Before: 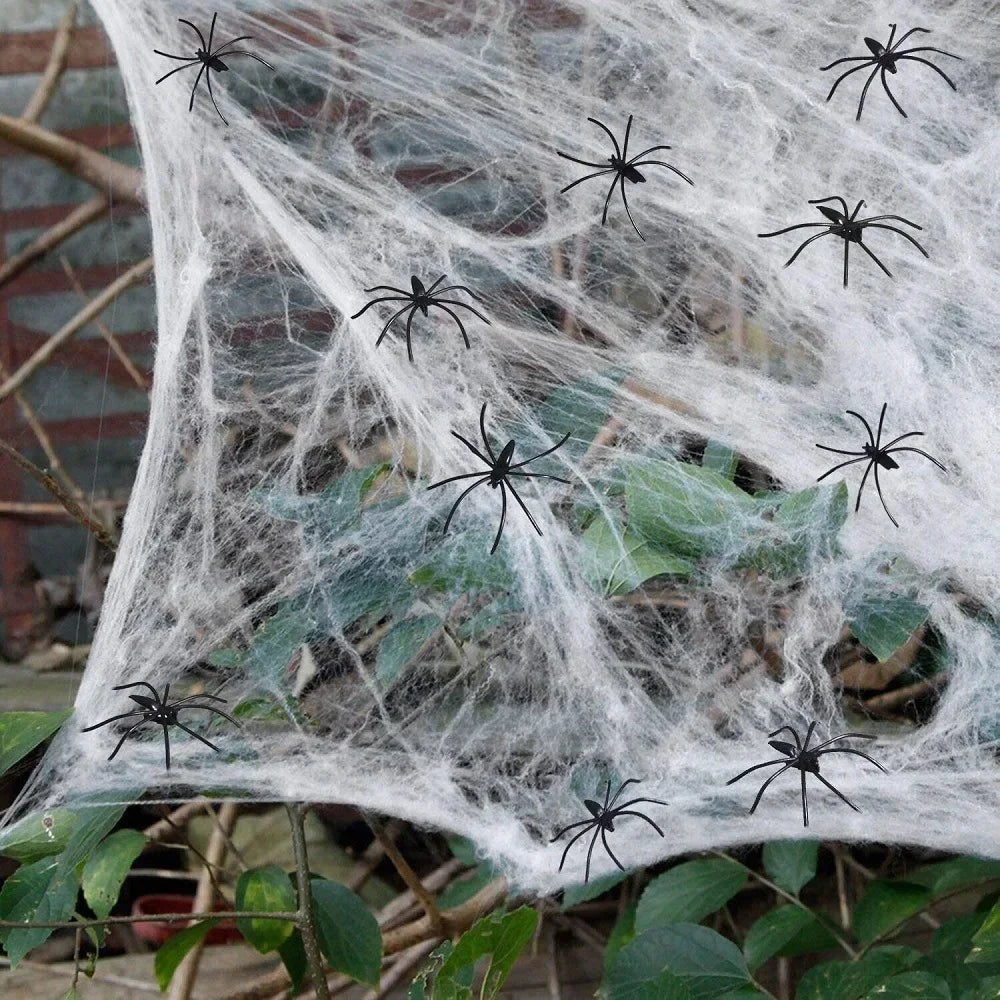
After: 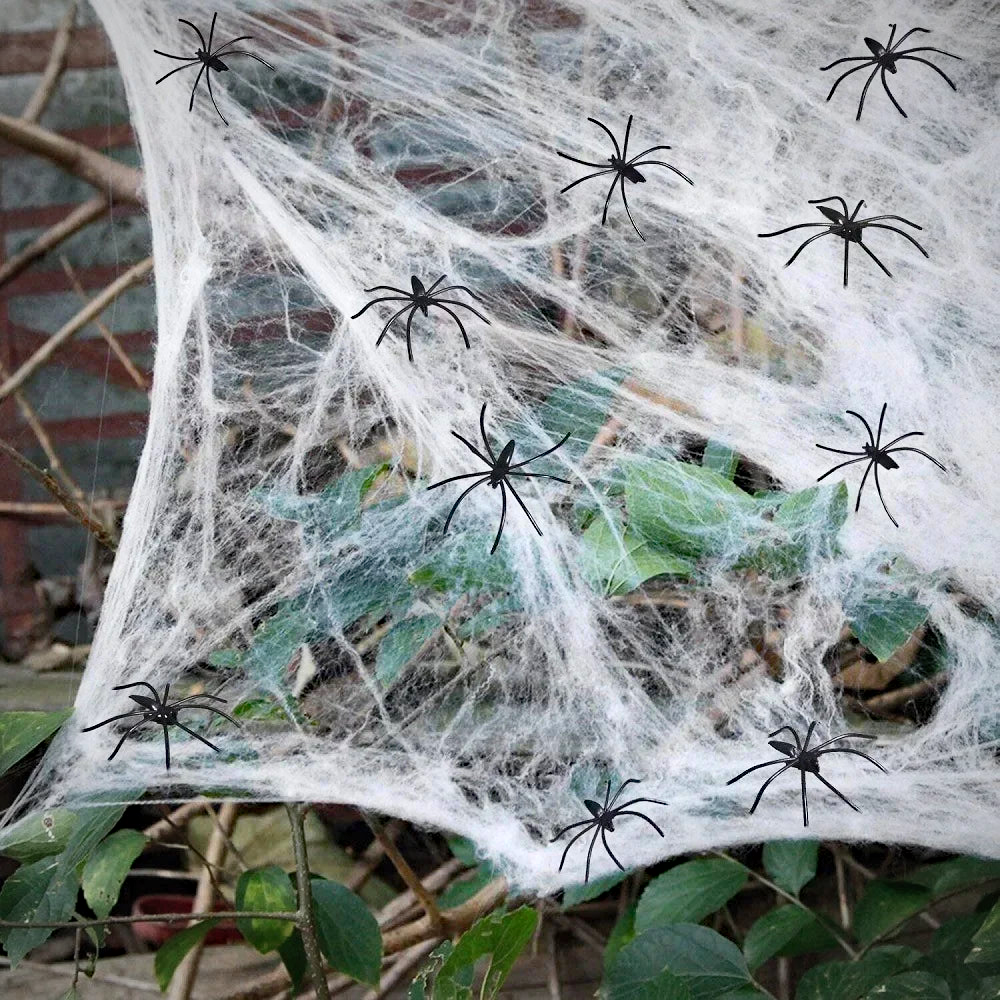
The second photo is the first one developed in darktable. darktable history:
haze removal: compatibility mode true, adaptive false
contrast brightness saturation: contrast 0.199, brightness 0.168, saturation 0.217
vignetting: fall-off start 74.65%, fall-off radius 65.76%, center (0, 0.004)
